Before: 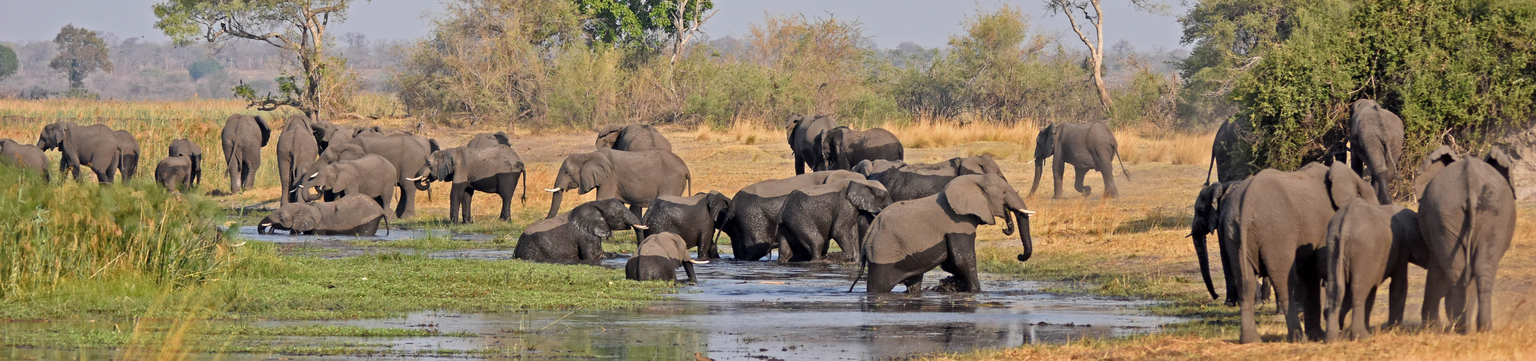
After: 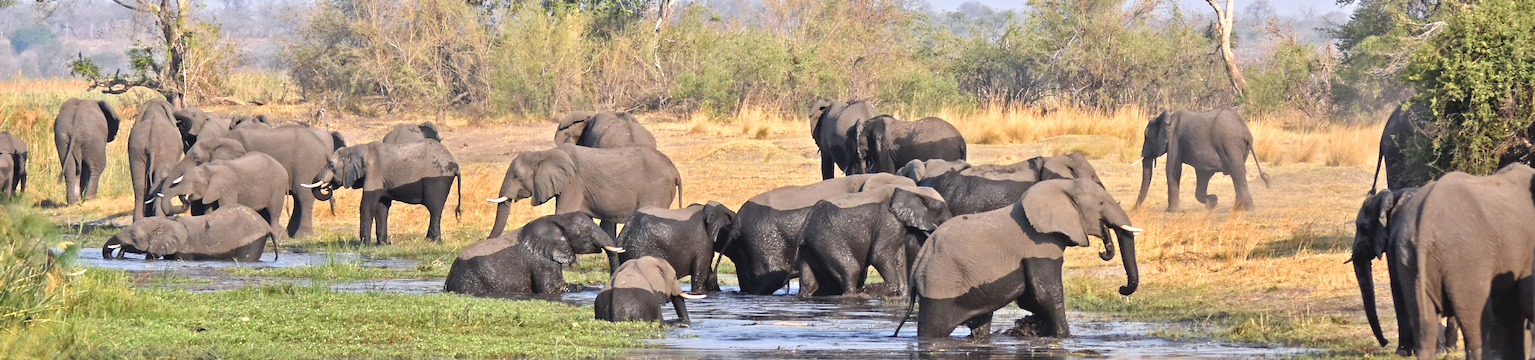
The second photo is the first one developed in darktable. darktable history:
crop and rotate: left 11.831%, top 11.346%, right 13.429%, bottom 13.899%
white balance: red 0.983, blue 1.036
exposure: black level correction -0.005, exposure 0.622 EV, compensate highlight preservation false
